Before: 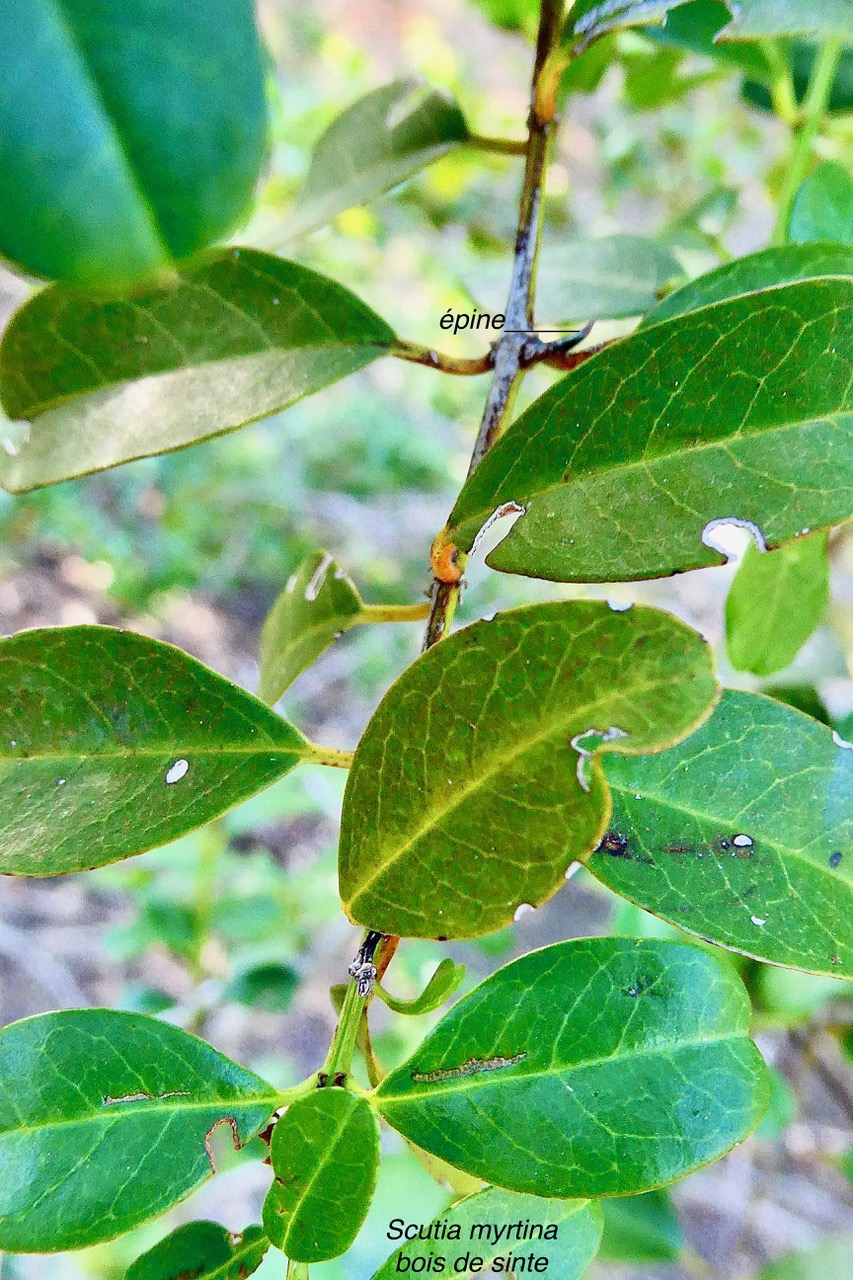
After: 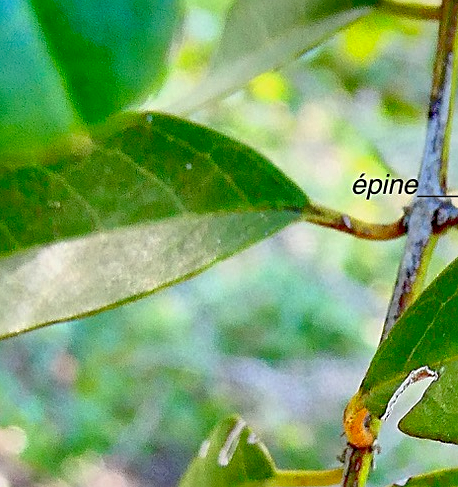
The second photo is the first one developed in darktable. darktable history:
crop: left 10.3%, top 10.591%, right 35.957%, bottom 51.346%
shadows and highlights: on, module defaults
sharpen: radius 2.15, amount 0.388, threshold 0.108
